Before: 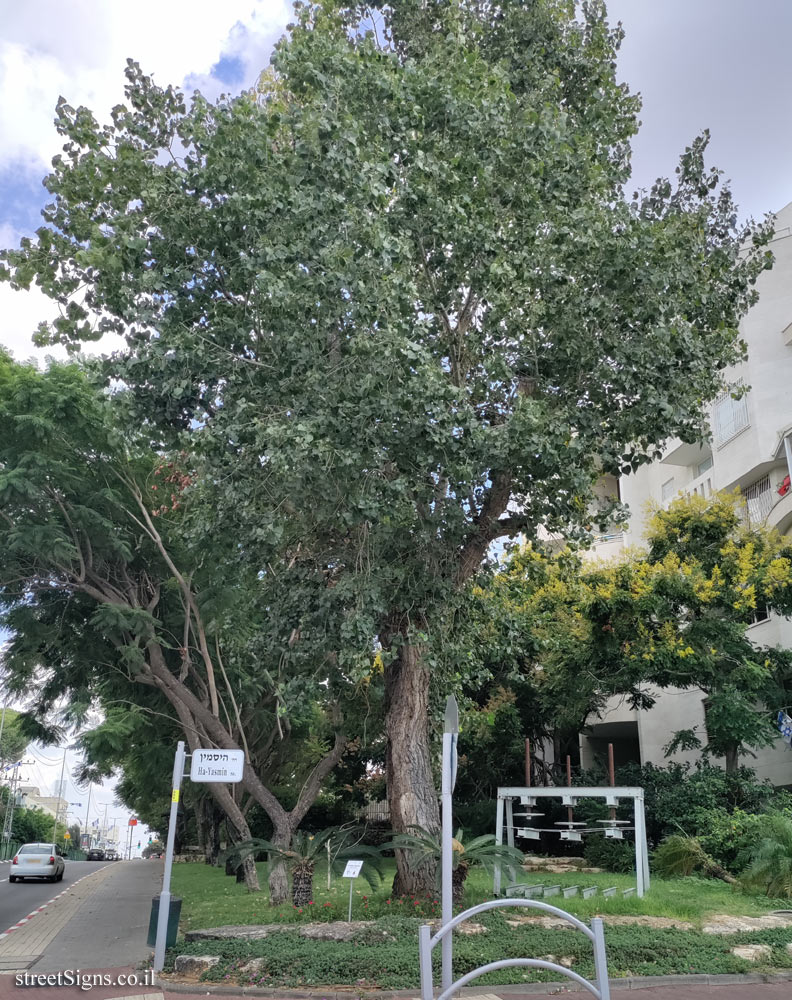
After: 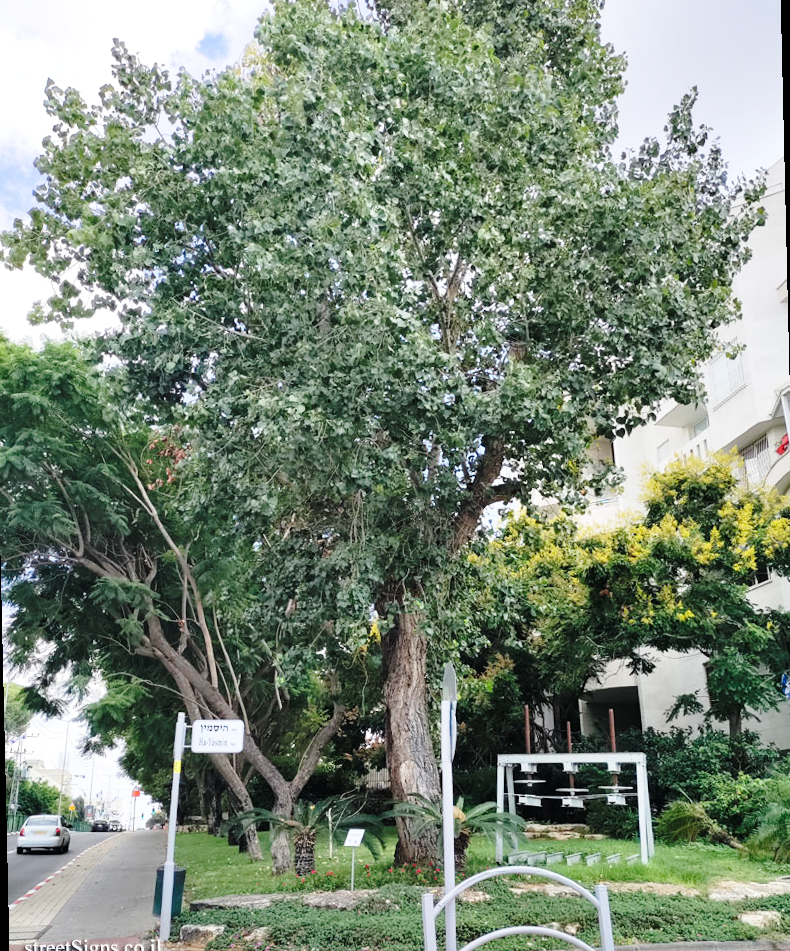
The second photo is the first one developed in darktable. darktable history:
rotate and perspective: rotation -1.32°, lens shift (horizontal) -0.031, crop left 0.015, crop right 0.985, crop top 0.047, crop bottom 0.982
base curve: curves: ch0 [(0, 0) (0.036, 0.037) (0.121, 0.228) (0.46, 0.76) (0.859, 0.983) (1, 1)], preserve colors none
